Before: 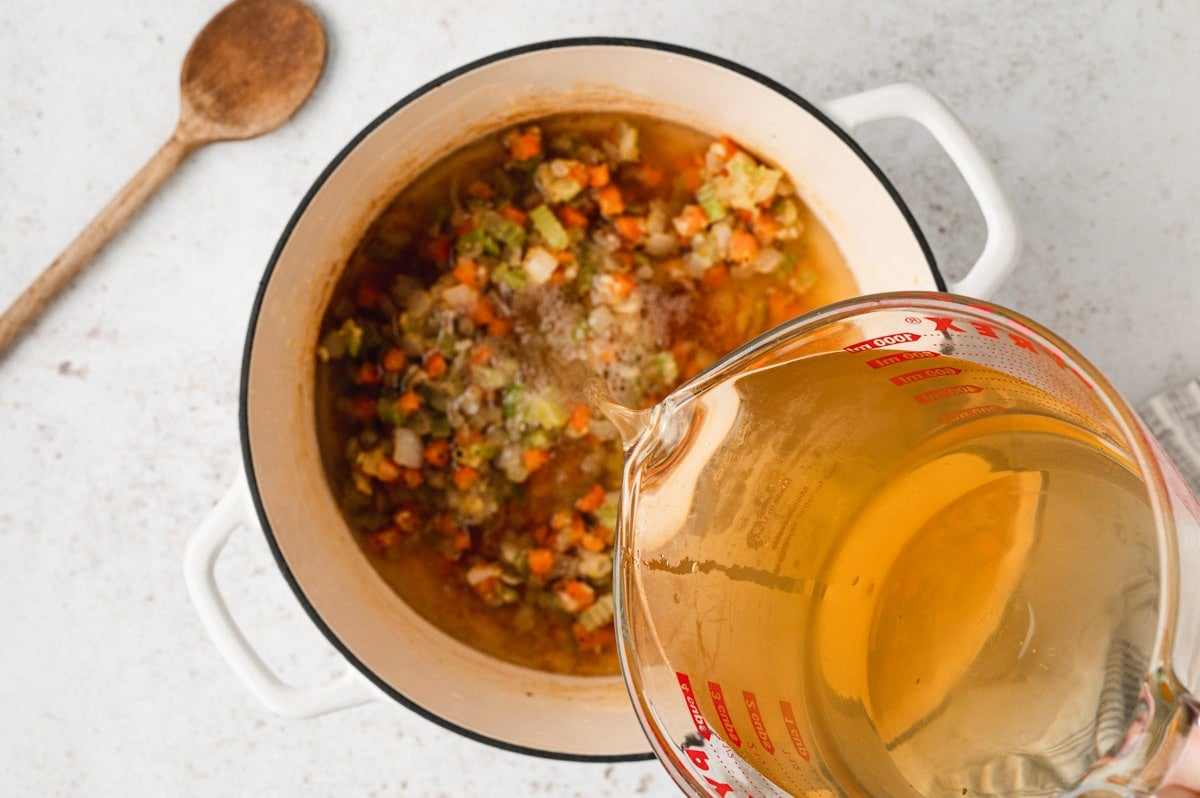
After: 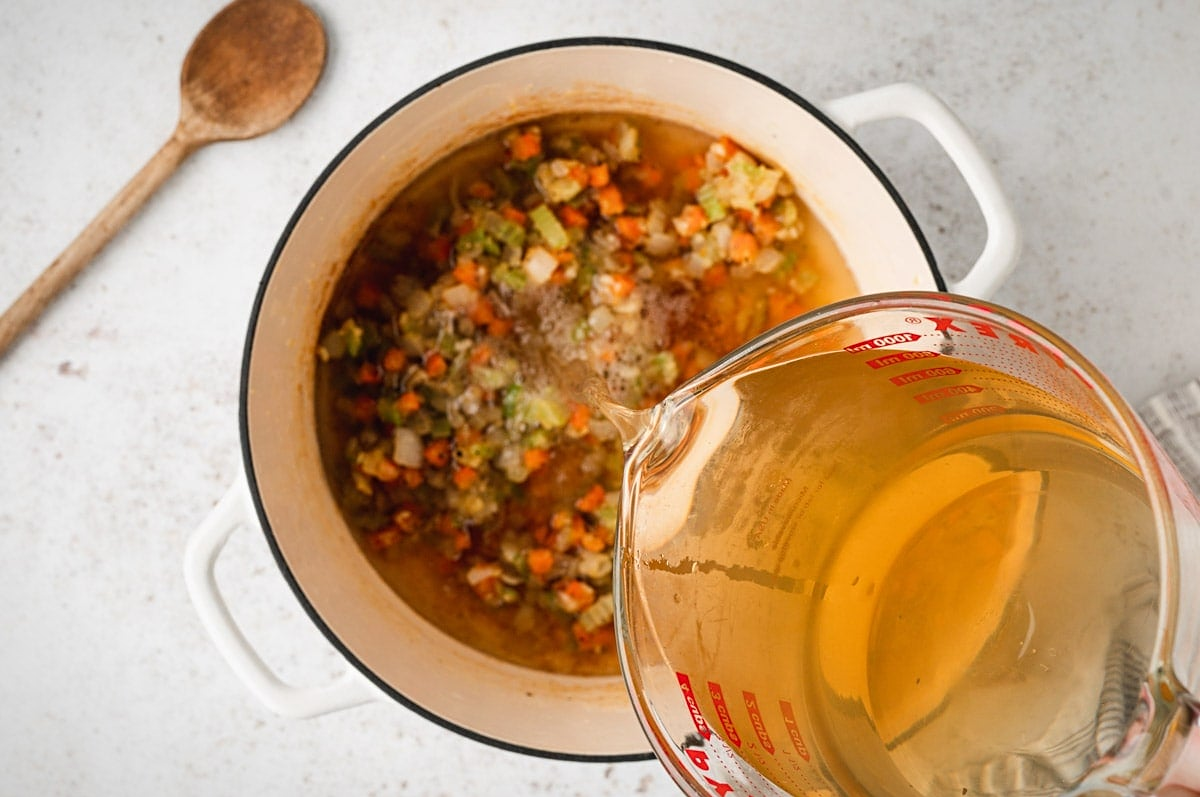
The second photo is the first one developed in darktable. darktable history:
crop: bottom 0.069%
vignetting: fall-off start 97.72%, fall-off radius 100.85%, saturation -0.03, width/height ratio 1.372, unbound false
sharpen: amount 0.215
